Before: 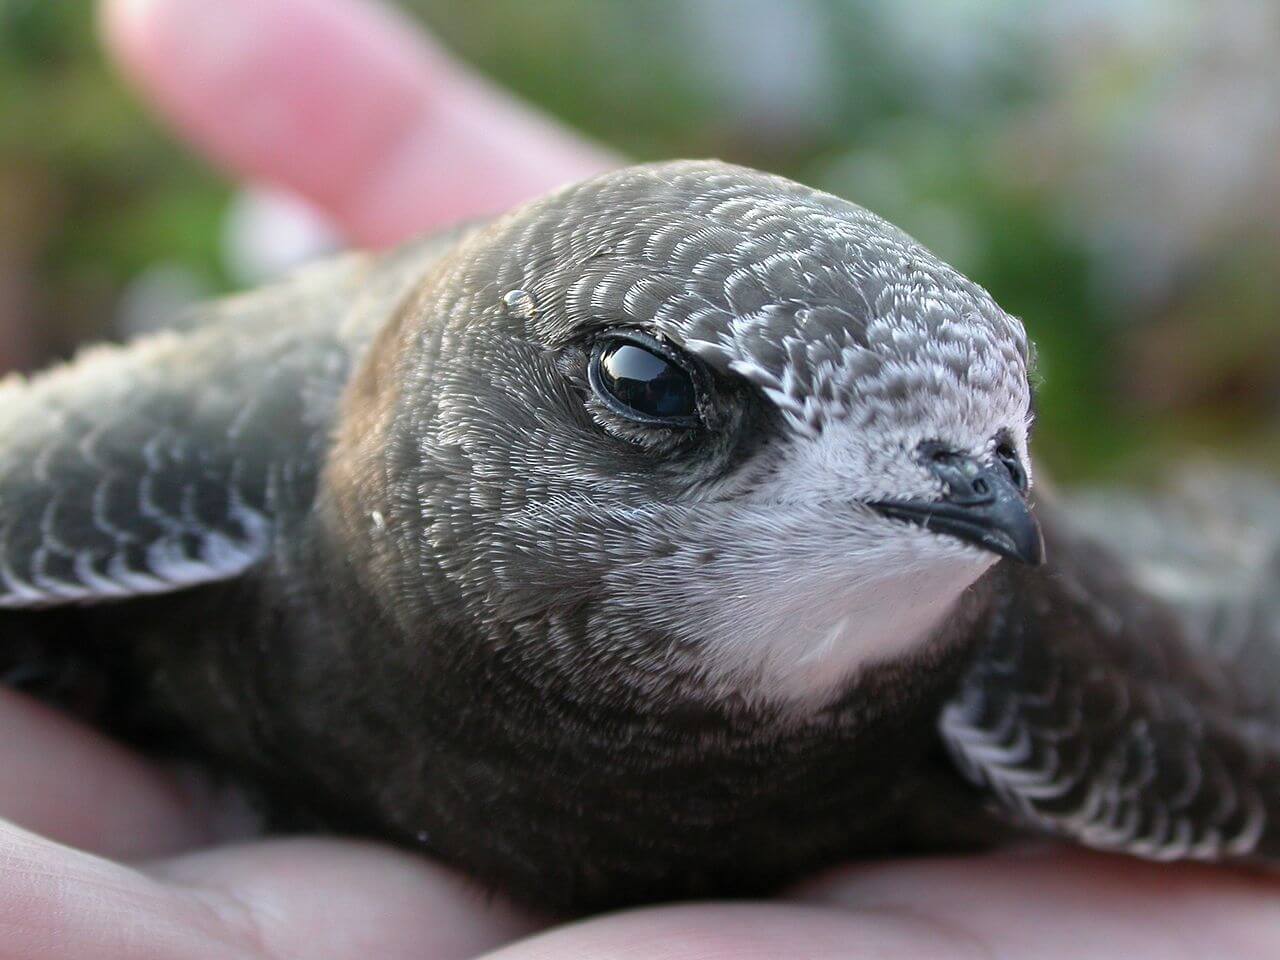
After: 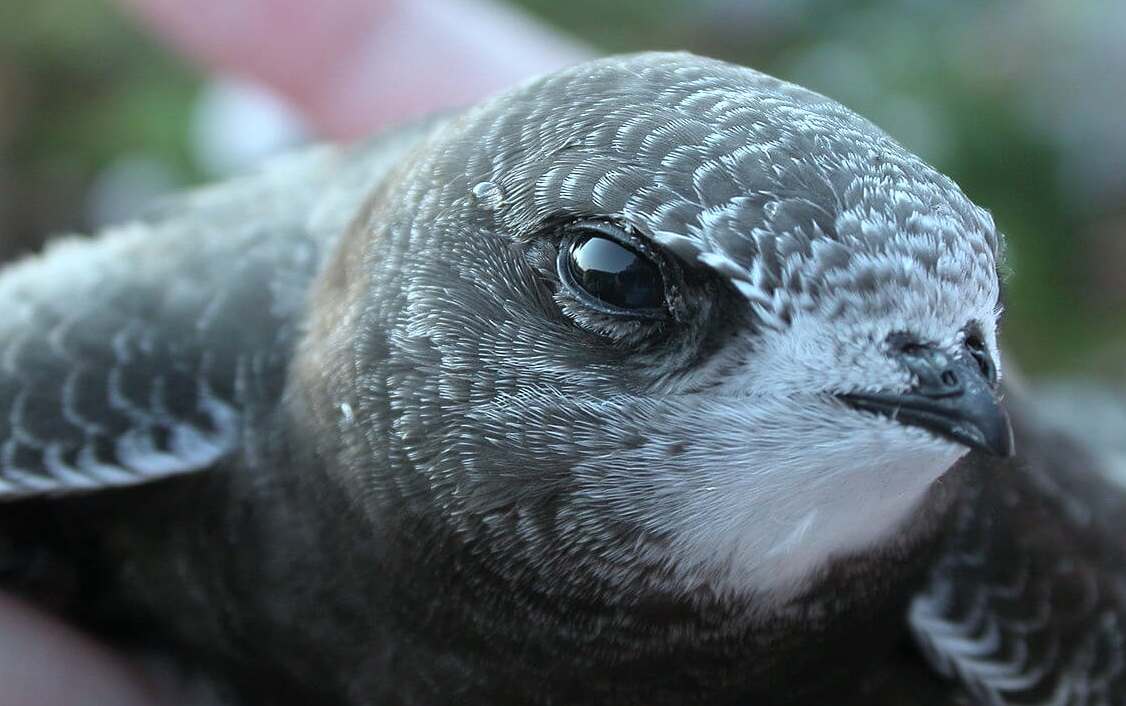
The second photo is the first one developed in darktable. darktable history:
color correction: highlights a* -12.64, highlights b* -18.1, saturation 0.7
exposure: black level correction 0, compensate exposure bias true, compensate highlight preservation false
crop and rotate: left 2.425%, top 11.305%, right 9.6%, bottom 15.08%
